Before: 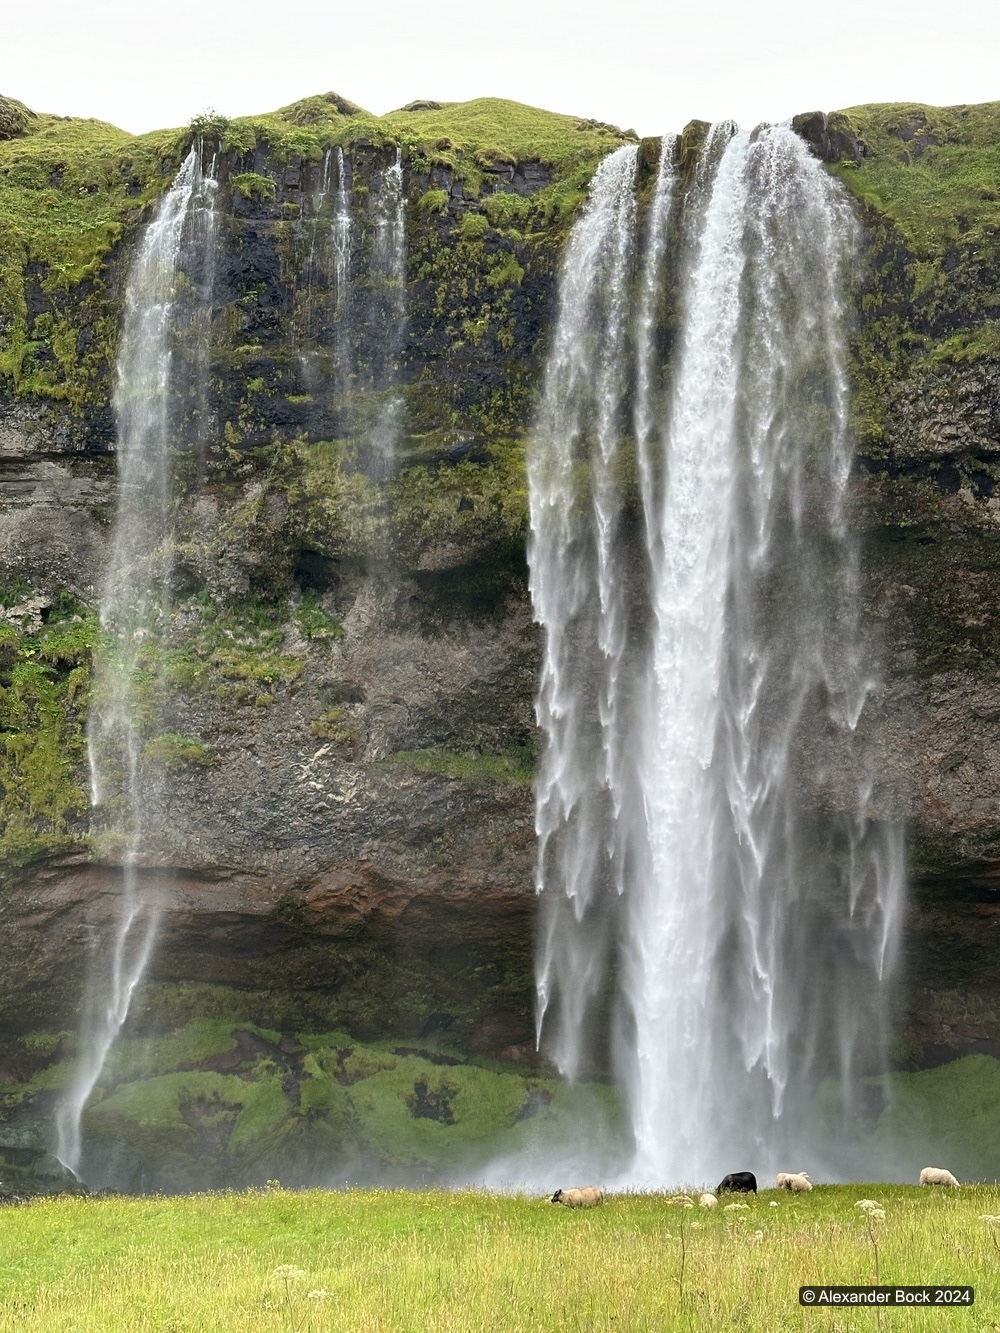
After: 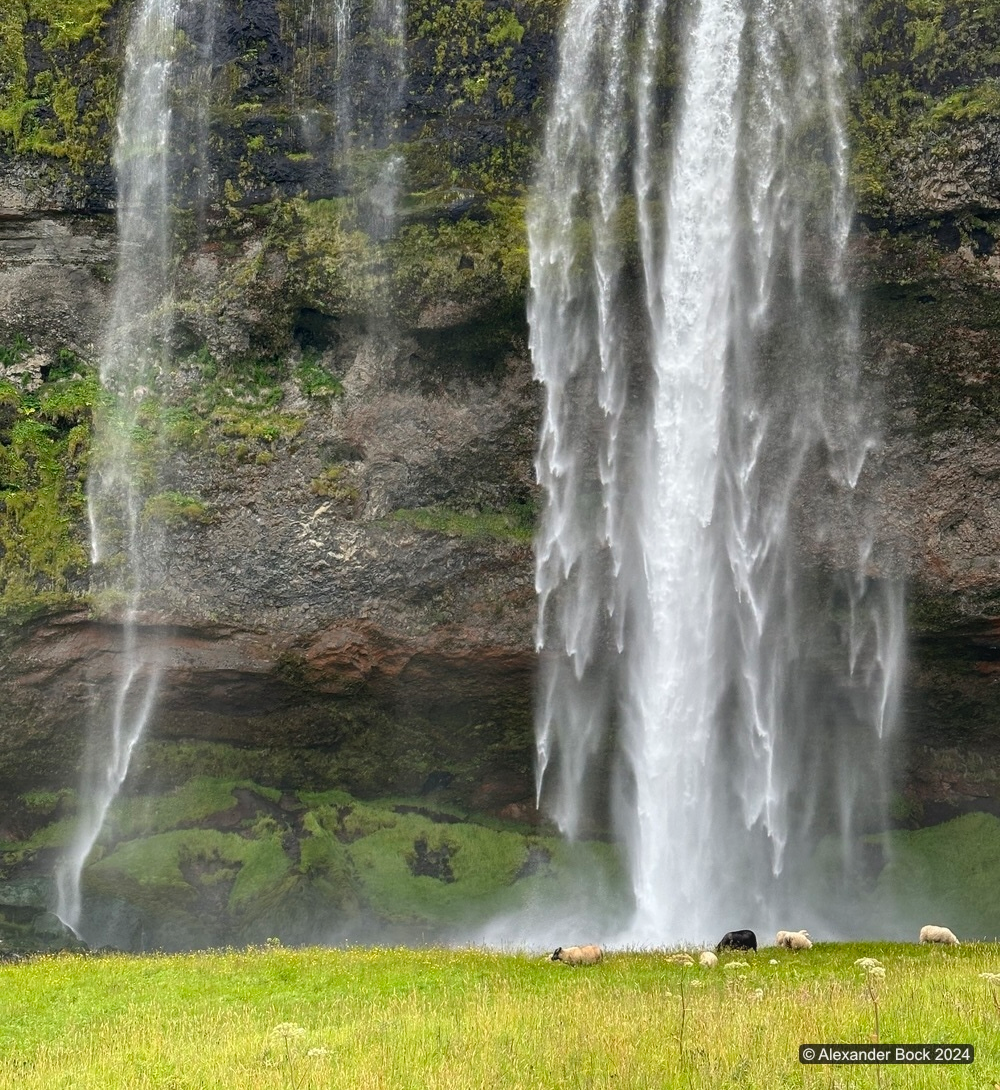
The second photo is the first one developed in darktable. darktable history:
crop and rotate: top 18.172%
local contrast: detail 110%
